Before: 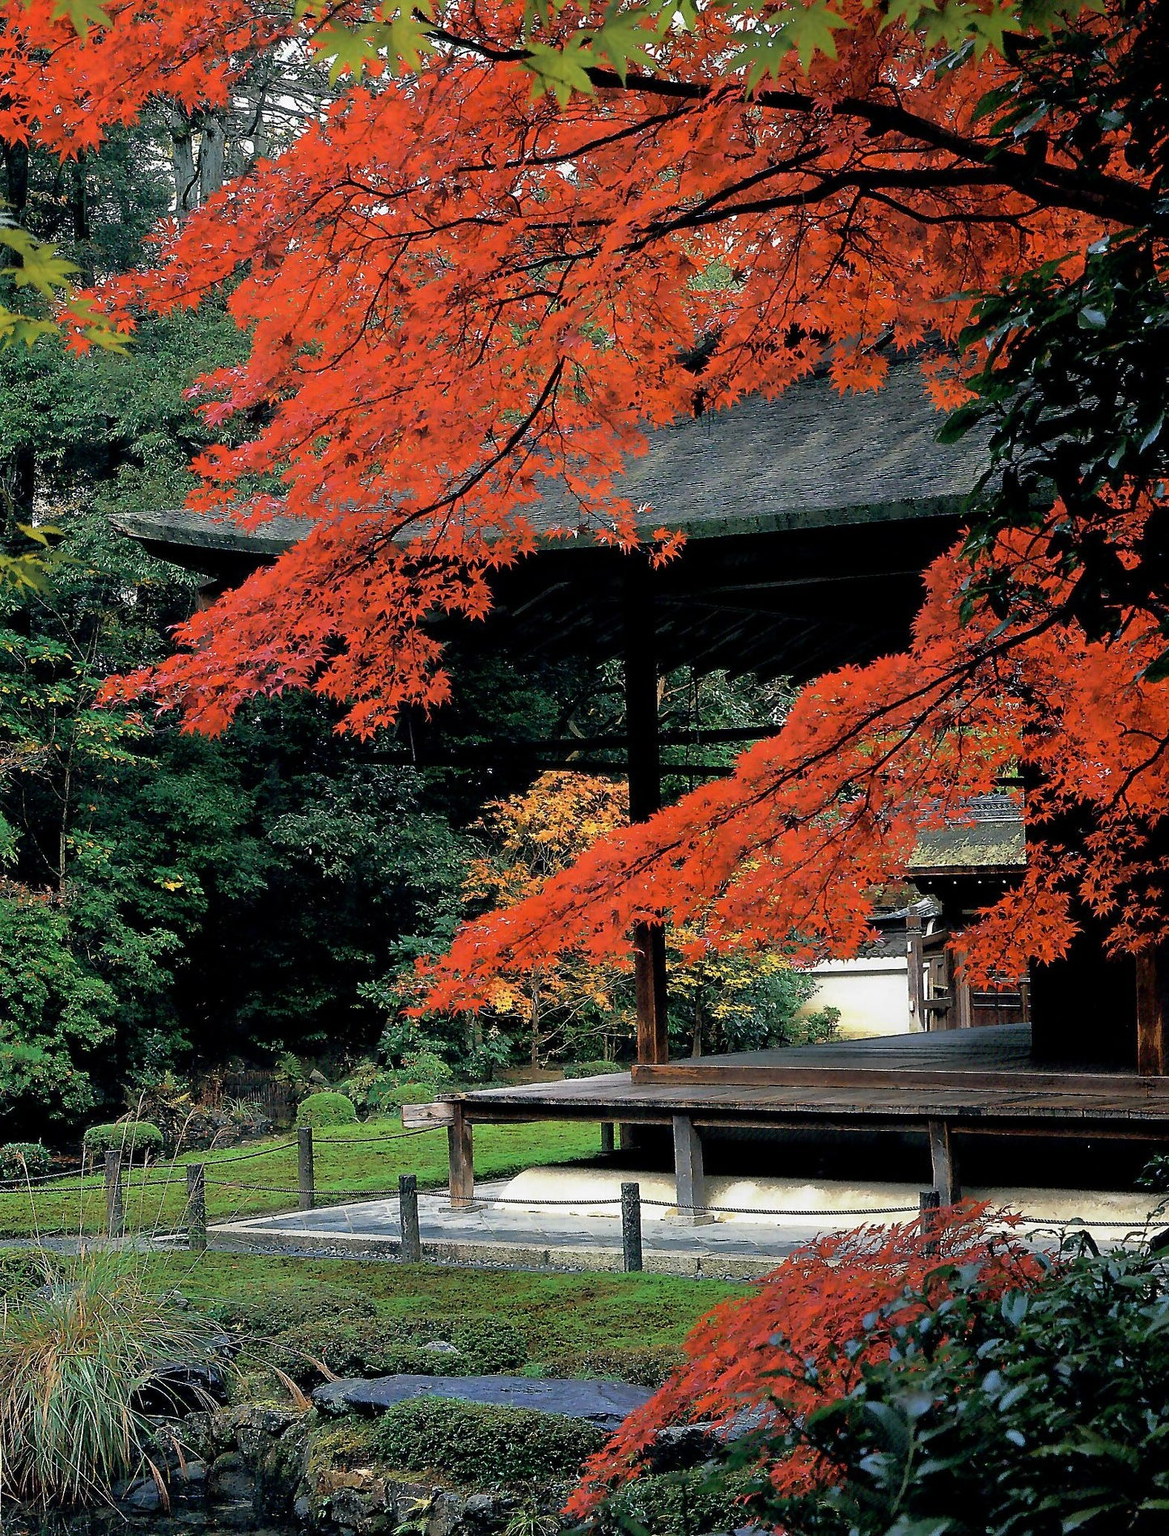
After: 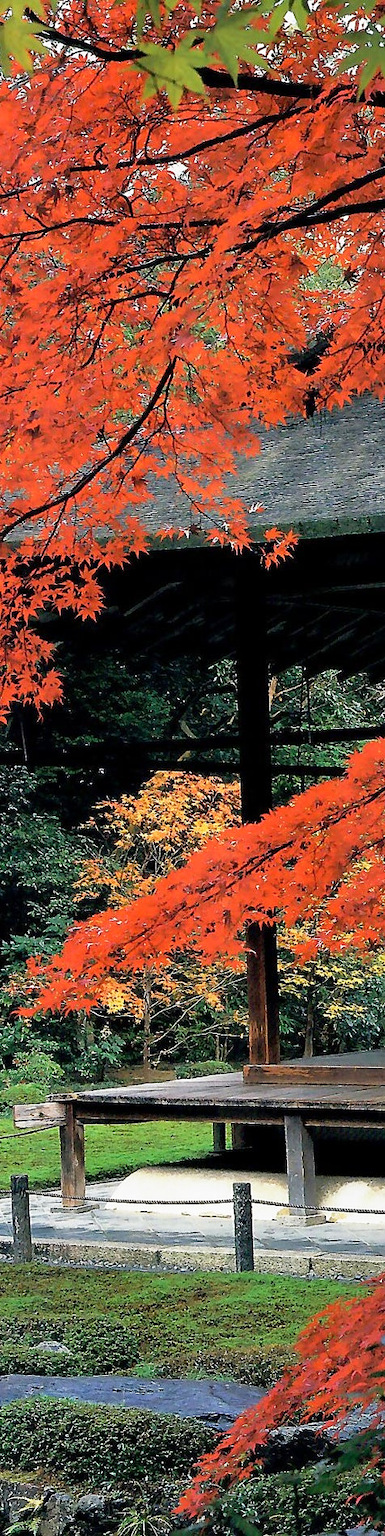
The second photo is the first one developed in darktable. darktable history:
crop: left 33.234%, right 33.798%
base curve: curves: ch0 [(0, 0) (0.666, 0.806) (1, 1)], exposure shift 0.01, preserve colors none
